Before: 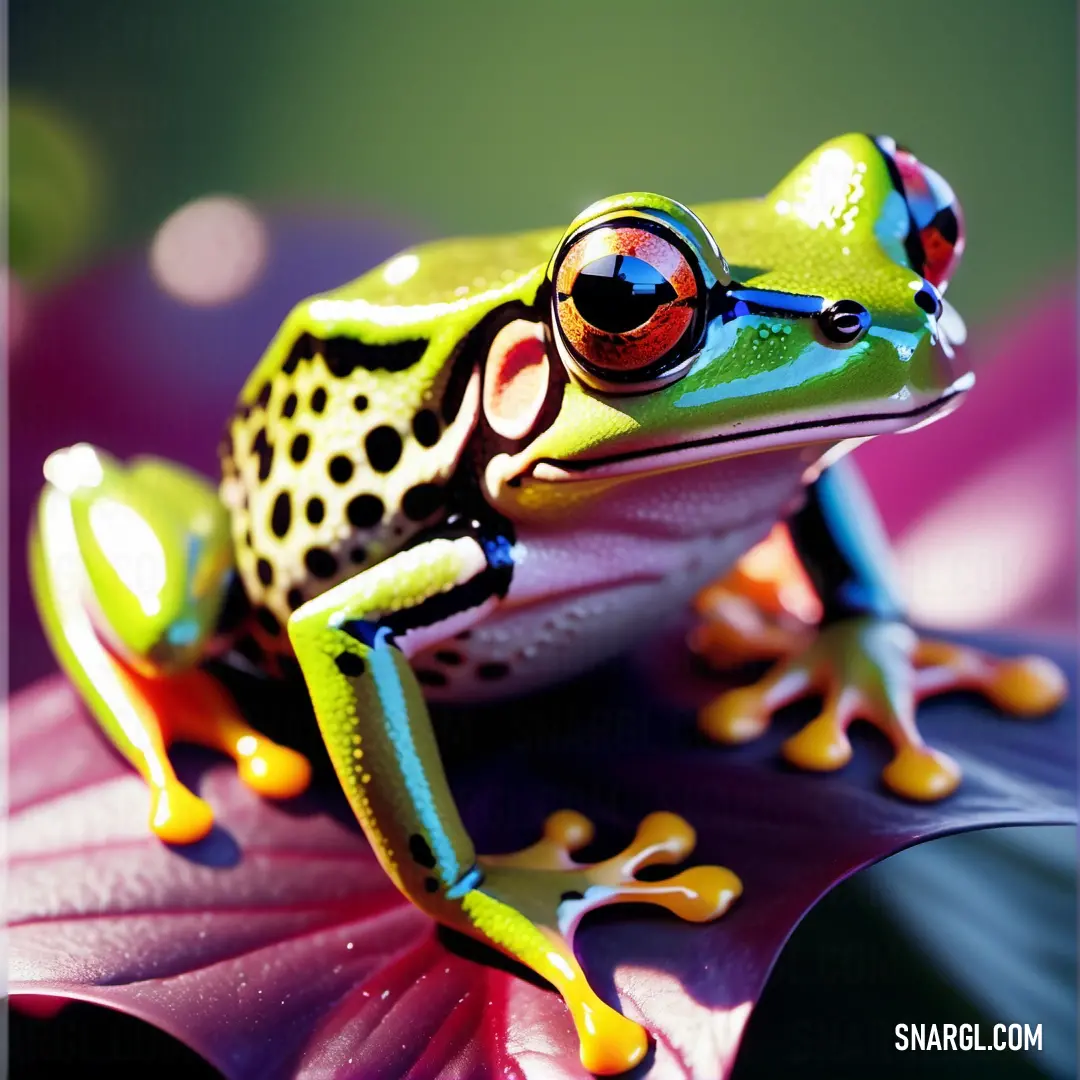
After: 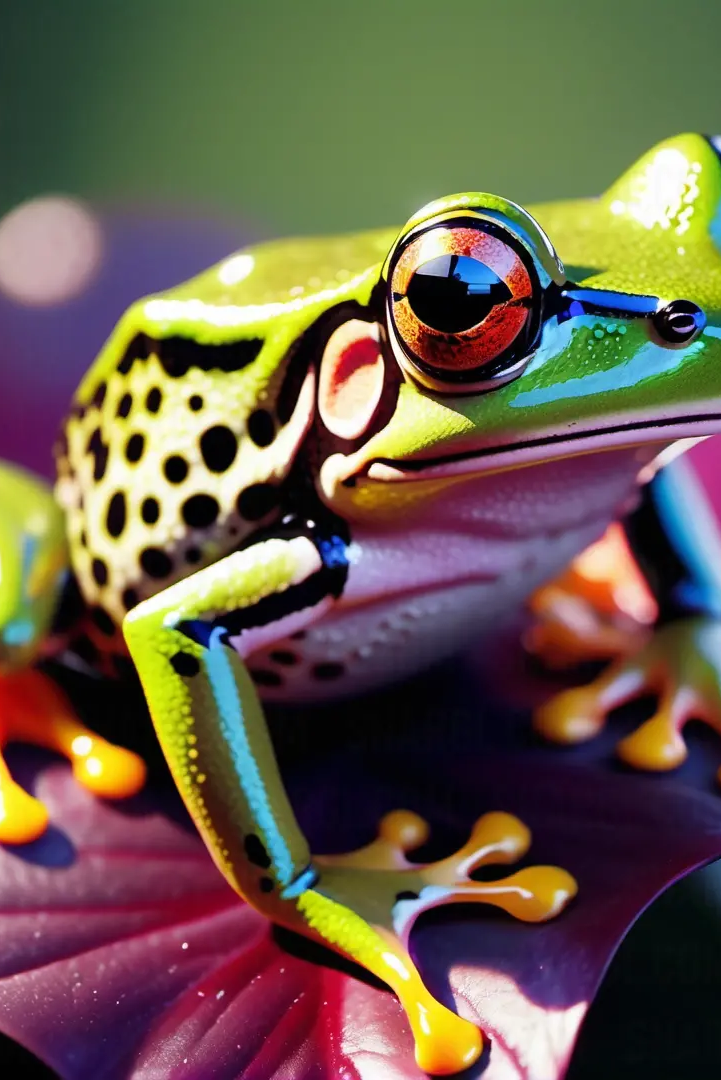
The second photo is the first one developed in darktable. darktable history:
exposure: black level correction 0, exposure 0 EV, compensate highlight preservation false
crop and rotate: left 15.292%, right 17.881%
